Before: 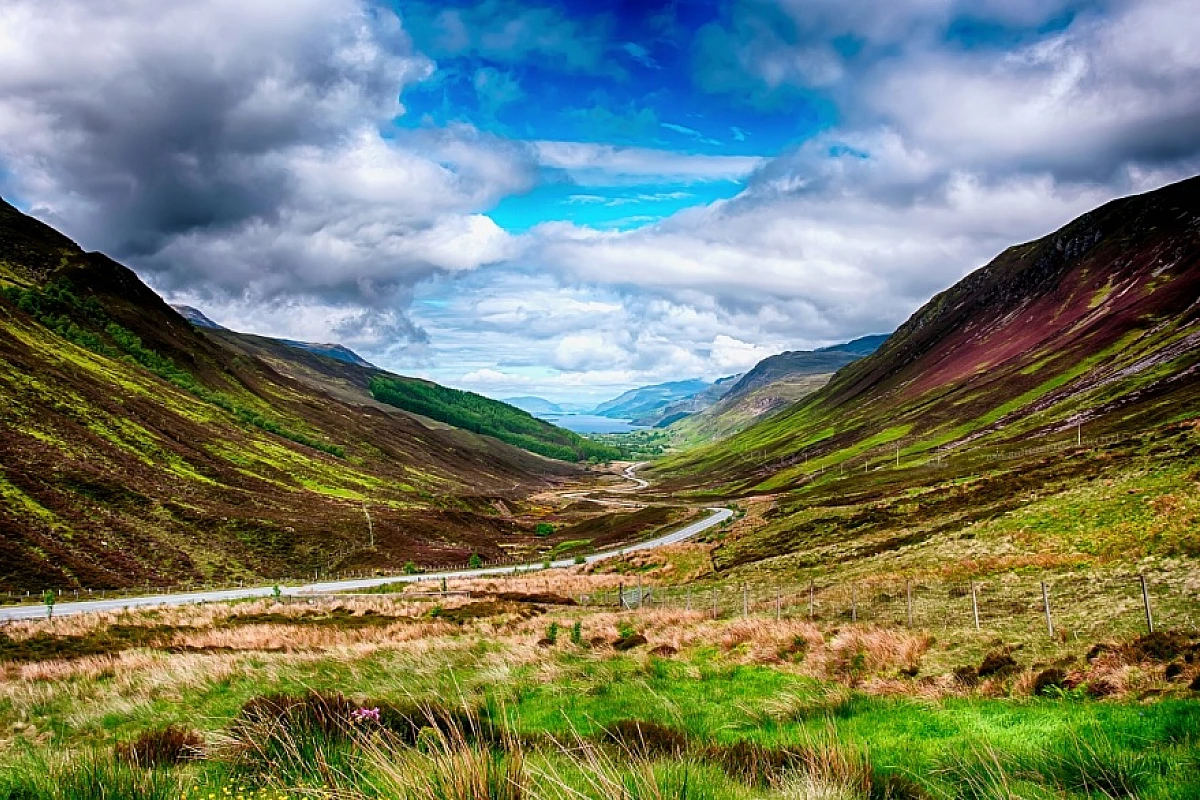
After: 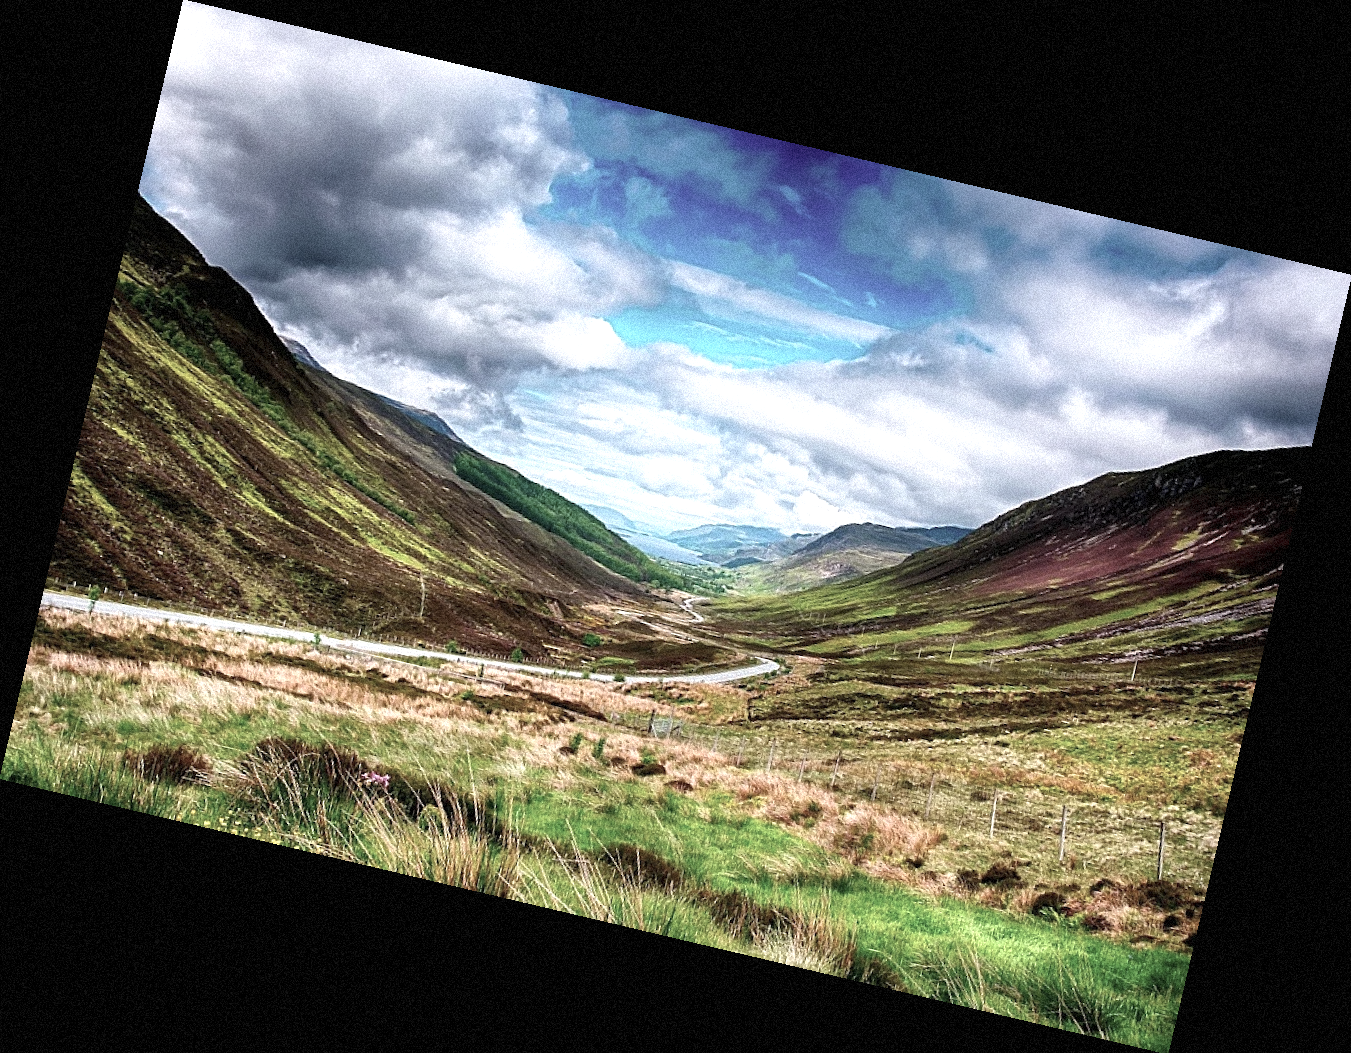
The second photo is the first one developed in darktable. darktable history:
rgb curve: mode RGB, independent channels
exposure: black level correction 0, exposure 0.5 EV, compensate exposure bias true, compensate highlight preservation false
rotate and perspective: rotation 13.27°, automatic cropping off
grain: strength 35%, mid-tones bias 0%
color correction: saturation 0.57
